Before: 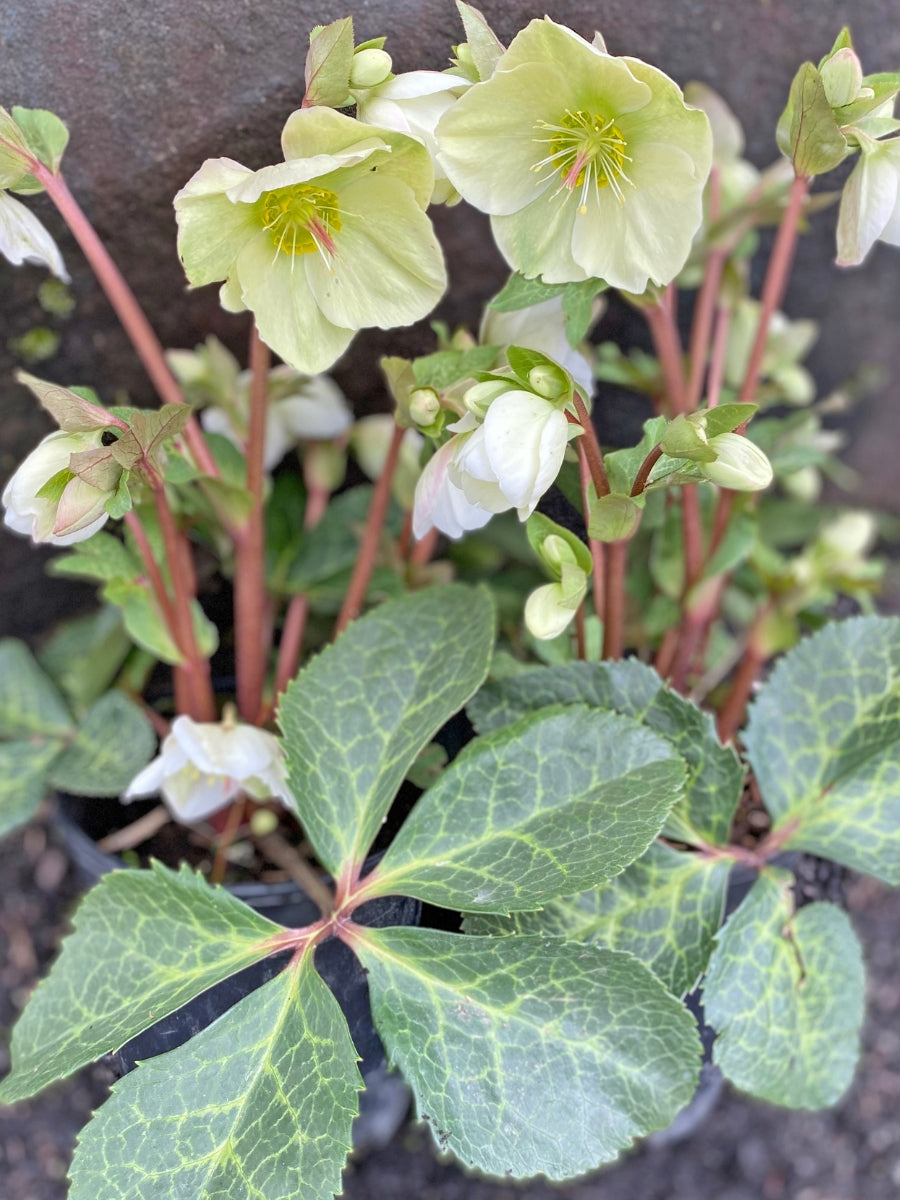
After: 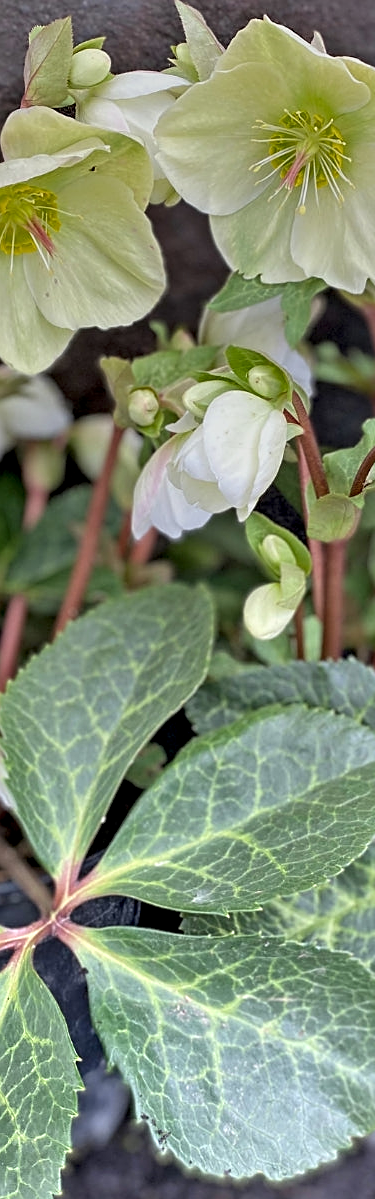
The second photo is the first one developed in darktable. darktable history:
crop: left 31.229%, right 27.105%
shadows and highlights: soften with gaussian
sharpen: on, module defaults
graduated density: on, module defaults
contrast equalizer: y [[0.524, 0.538, 0.547, 0.548, 0.538, 0.524], [0.5 ×6], [0.5 ×6], [0 ×6], [0 ×6]]
